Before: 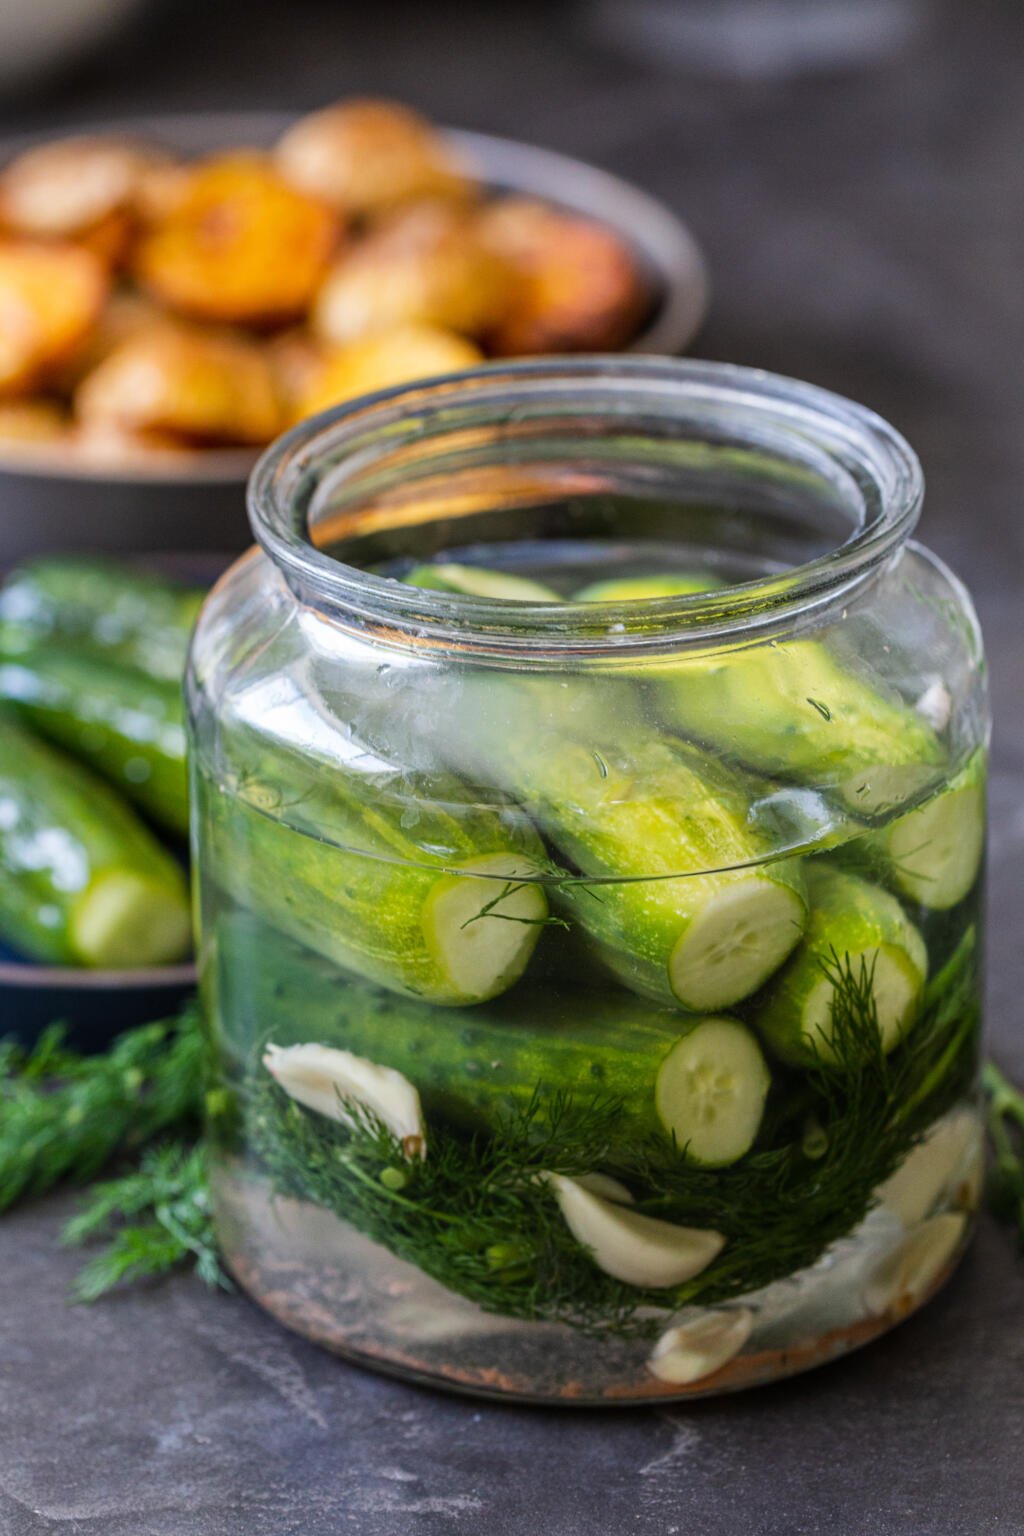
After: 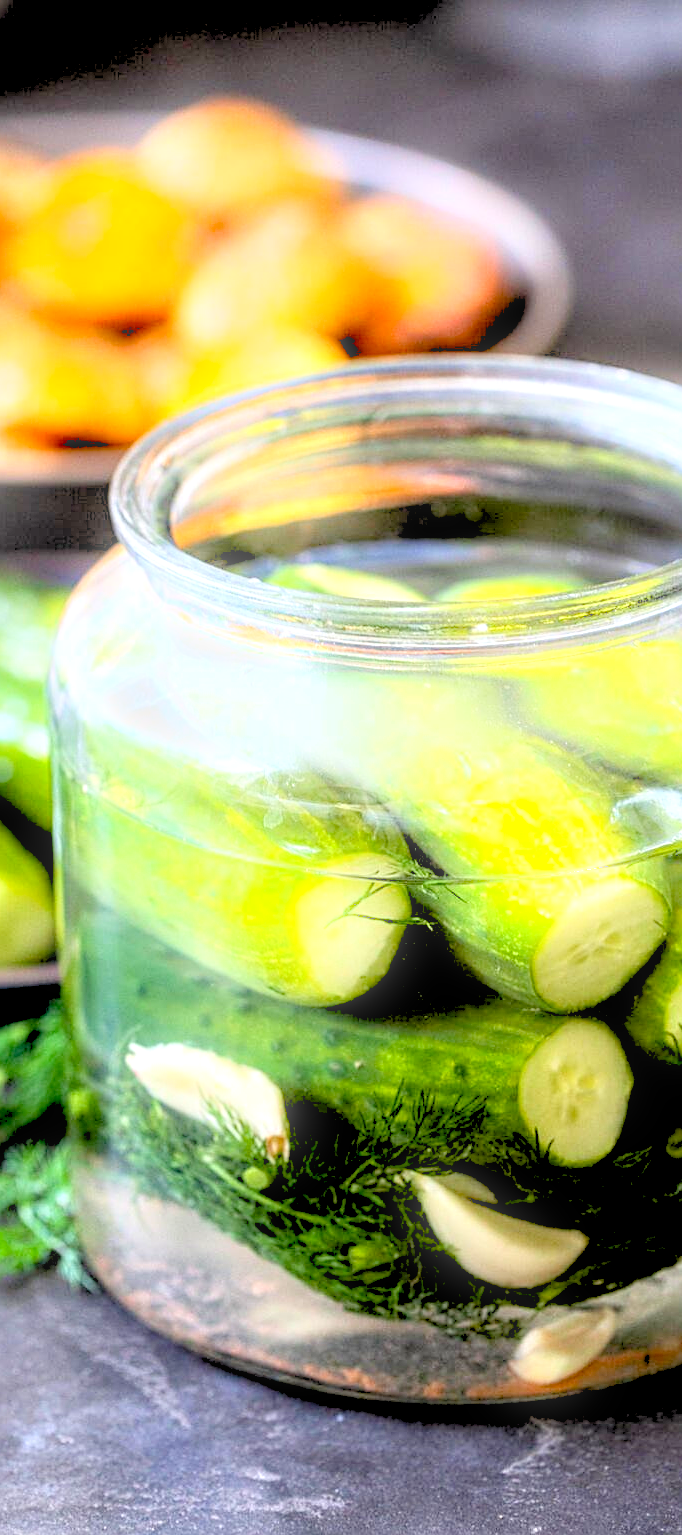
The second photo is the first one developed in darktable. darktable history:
bloom: size 5%, threshold 95%, strength 15%
rgb levels: preserve colors sum RGB, levels [[0.038, 0.433, 0.934], [0, 0.5, 1], [0, 0.5, 1]]
exposure: black level correction 0.009, exposure 1.425 EV, compensate highlight preservation false
crop and rotate: left 13.409%, right 19.924%
sharpen: on, module defaults
white balance: red 1, blue 1
